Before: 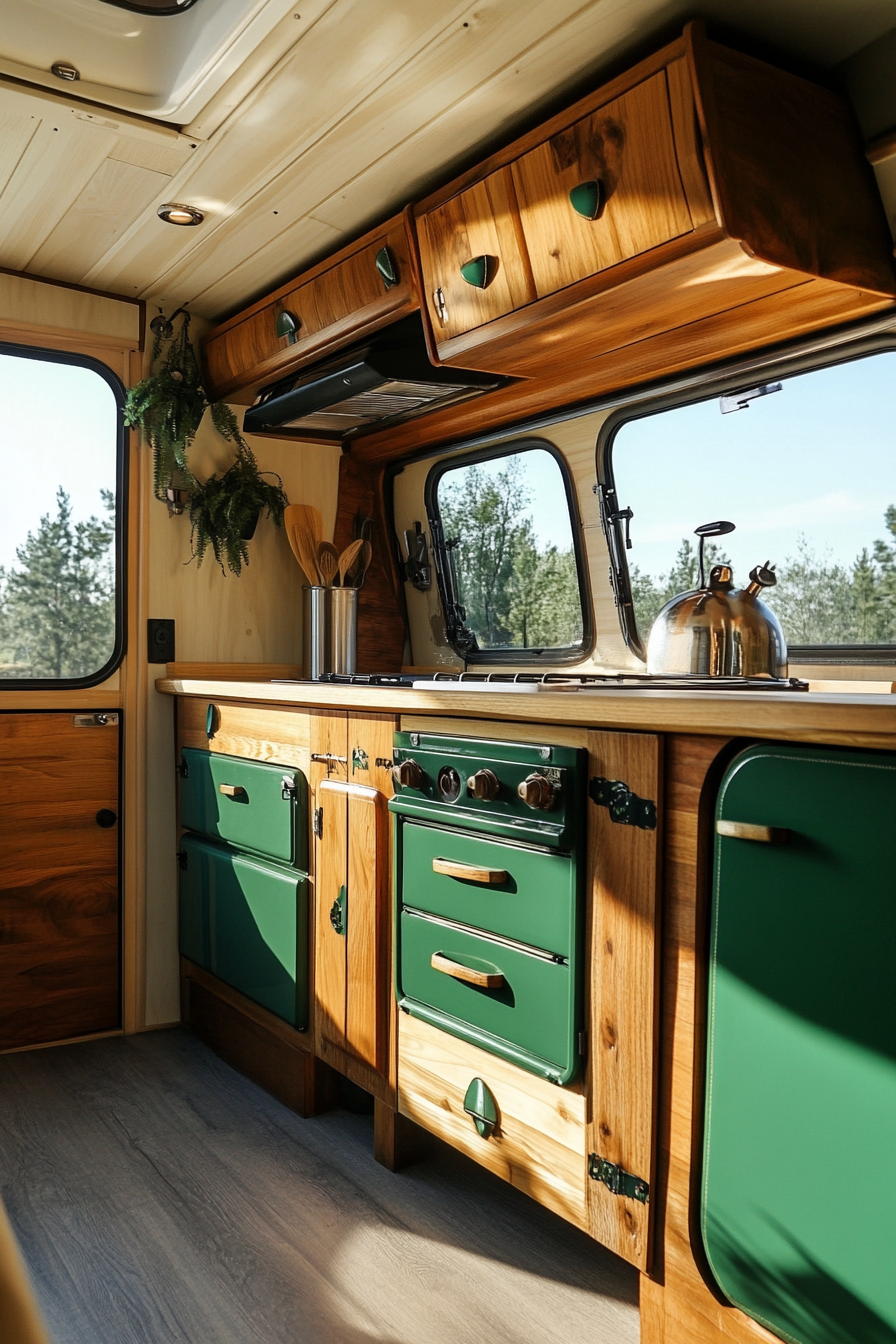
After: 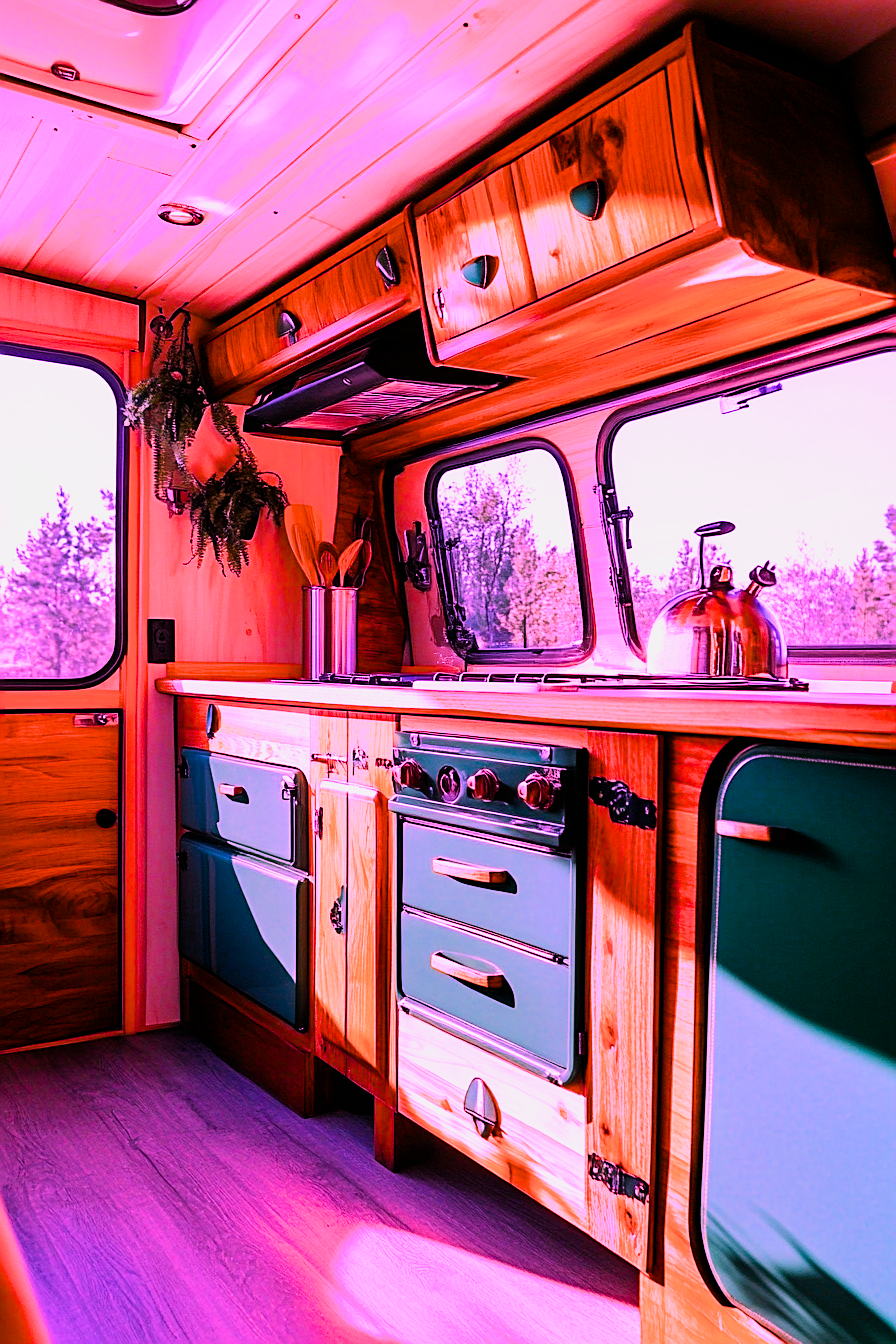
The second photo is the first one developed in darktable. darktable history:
exposure: black level correction 0, exposure 0.7 EV, compensate exposure bias true, compensate highlight preservation false
filmic rgb: black relative exposure -7.15 EV, white relative exposure 5.36 EV, hardness 3.02, color science v6 (2022)
highlight reconstruction: iterations 1, diameter of reconstruction 64 px
lens correction: scale 1.01, crop 1, focal 85, aperture 2.8, distance 7.77, camera "Canon EOS RP", lens "Canon RF 85mm F2 MACRO IS STM"
raw denoise: x [[0, 0.25, 0.5, 0.75, 1] ×4]
sharpen: on, module defaults
color balance rgb: linear chroma grading › global chroma 9%, perceptual saturation grading › global saturation 36%, perceptual saturation grading › shadows 35%, perceptual brilliance grading › global brilliance 15%, perceptual brilliance grading › shadows -35%, global vibrance 15%
white balance: red 1.803, blue 1.886
